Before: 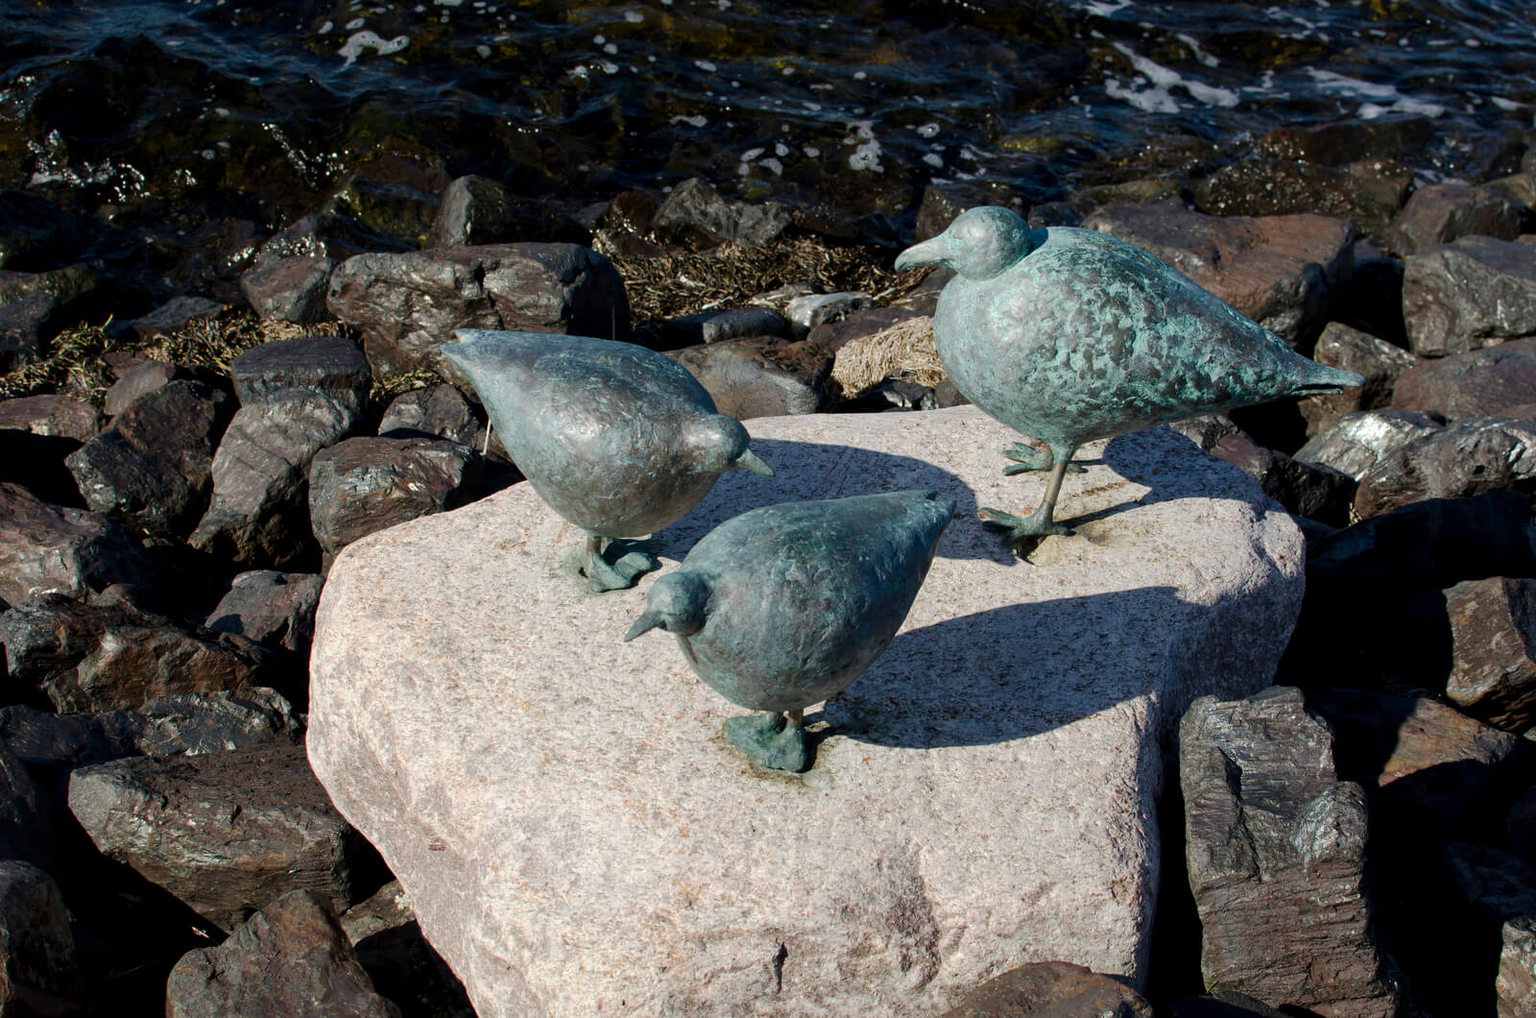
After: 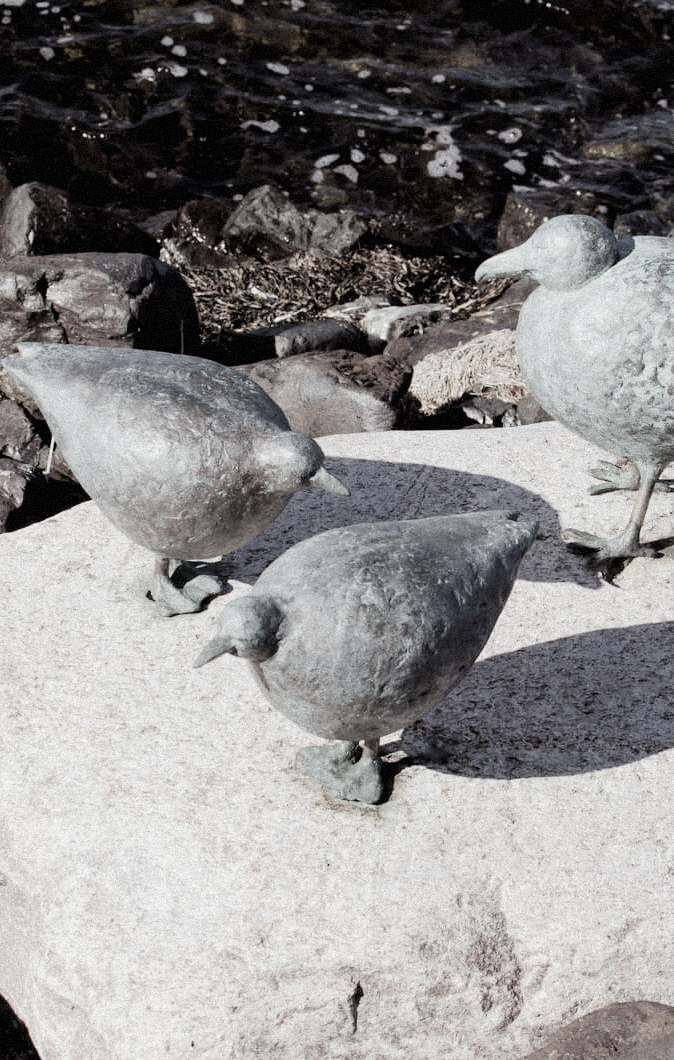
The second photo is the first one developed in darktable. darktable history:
color correction: saturation 0.3
crop: left 28.583%, right 29.231%
white balance: red 1.004, blue 1.024
exposure: exposure 1.16 EV, compensate exposure bias true, compensate highlight preservation false
filmic rgb: black relative exposure -7.65 EV, white relative exposure 4.56 EV, hardness 3.61
rgb levels: mode RGB, independent channels, levels [[0, 0.474, 1], [0, 0.5, 1], [0, 0.5, 1]]
grain: mid-tones bias 0%
